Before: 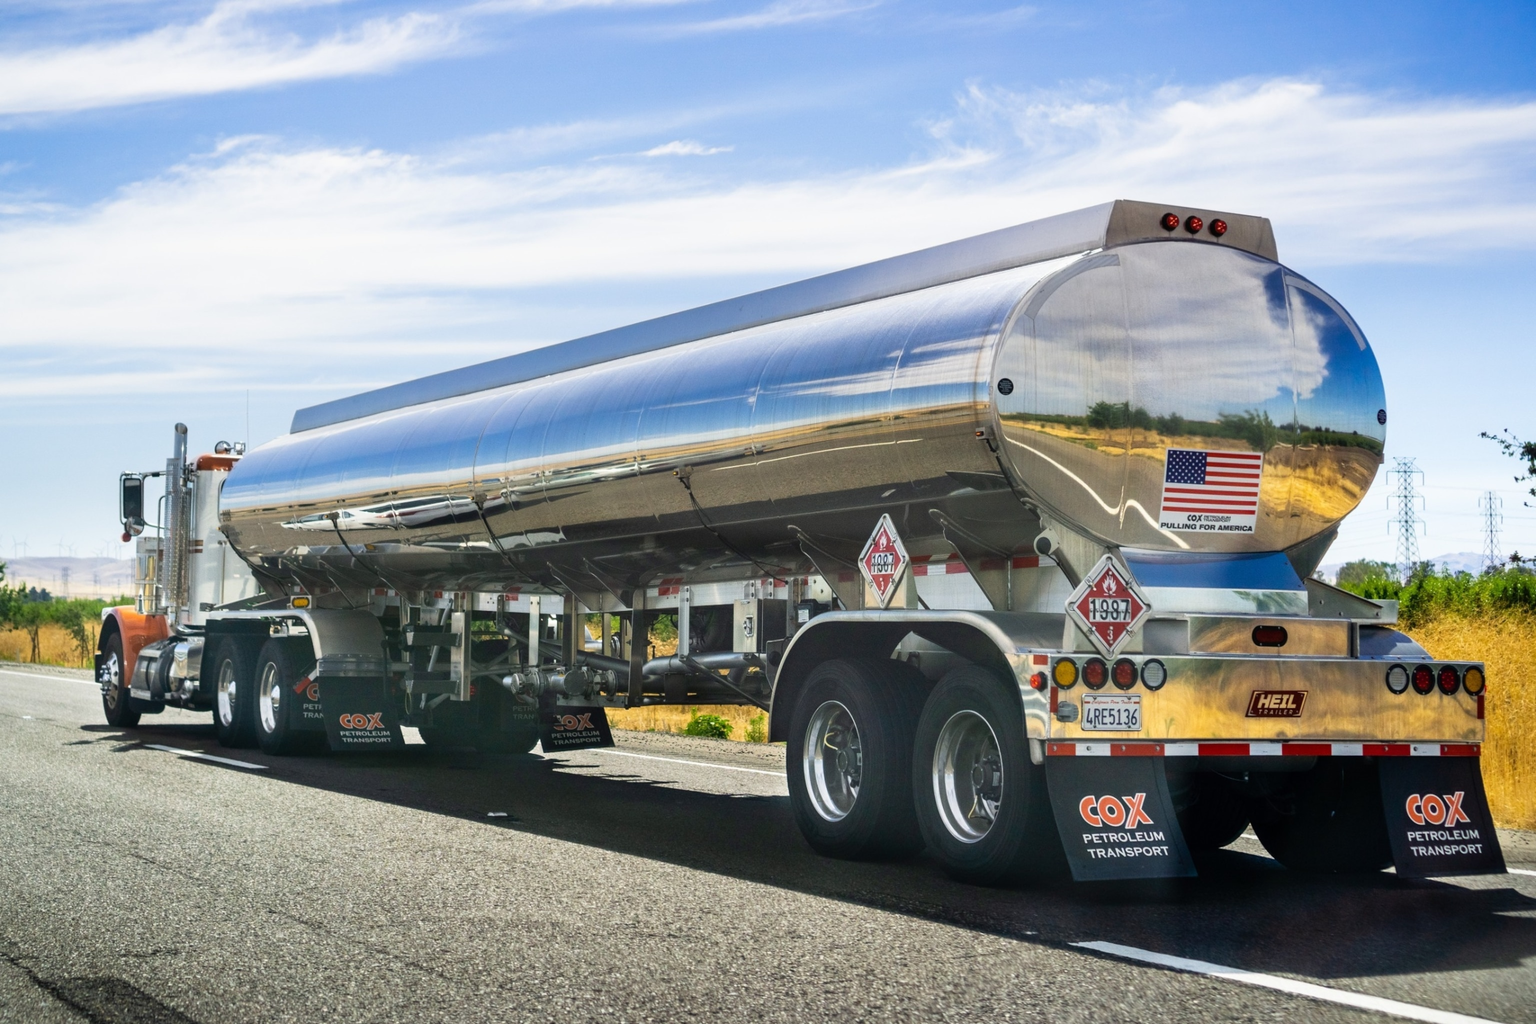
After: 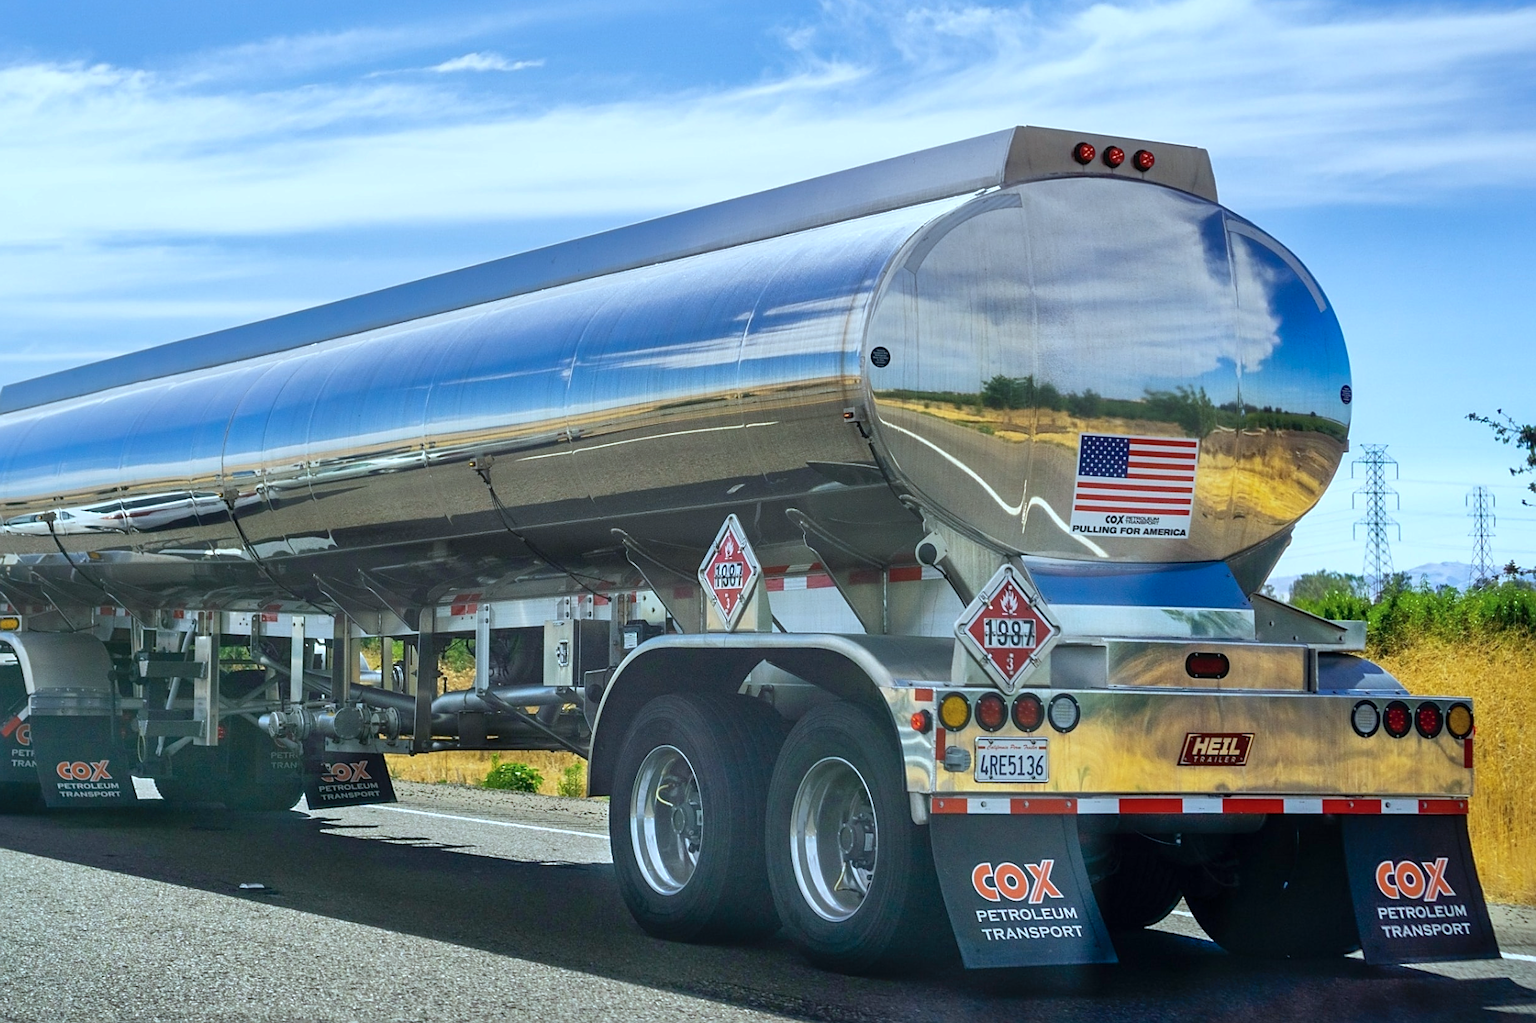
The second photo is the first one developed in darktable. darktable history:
crop: left 19.159%, top 9.58%, bottom 9.58%
shadows and highlights: on, module defaults
sharpen: on, module defaults
color calibration: illuminant F (fluorescent), F source F9 (Cool White Deluxe 4150 K) – high CRI, x 0.374, y 0.373, temperature 4158.34 K
